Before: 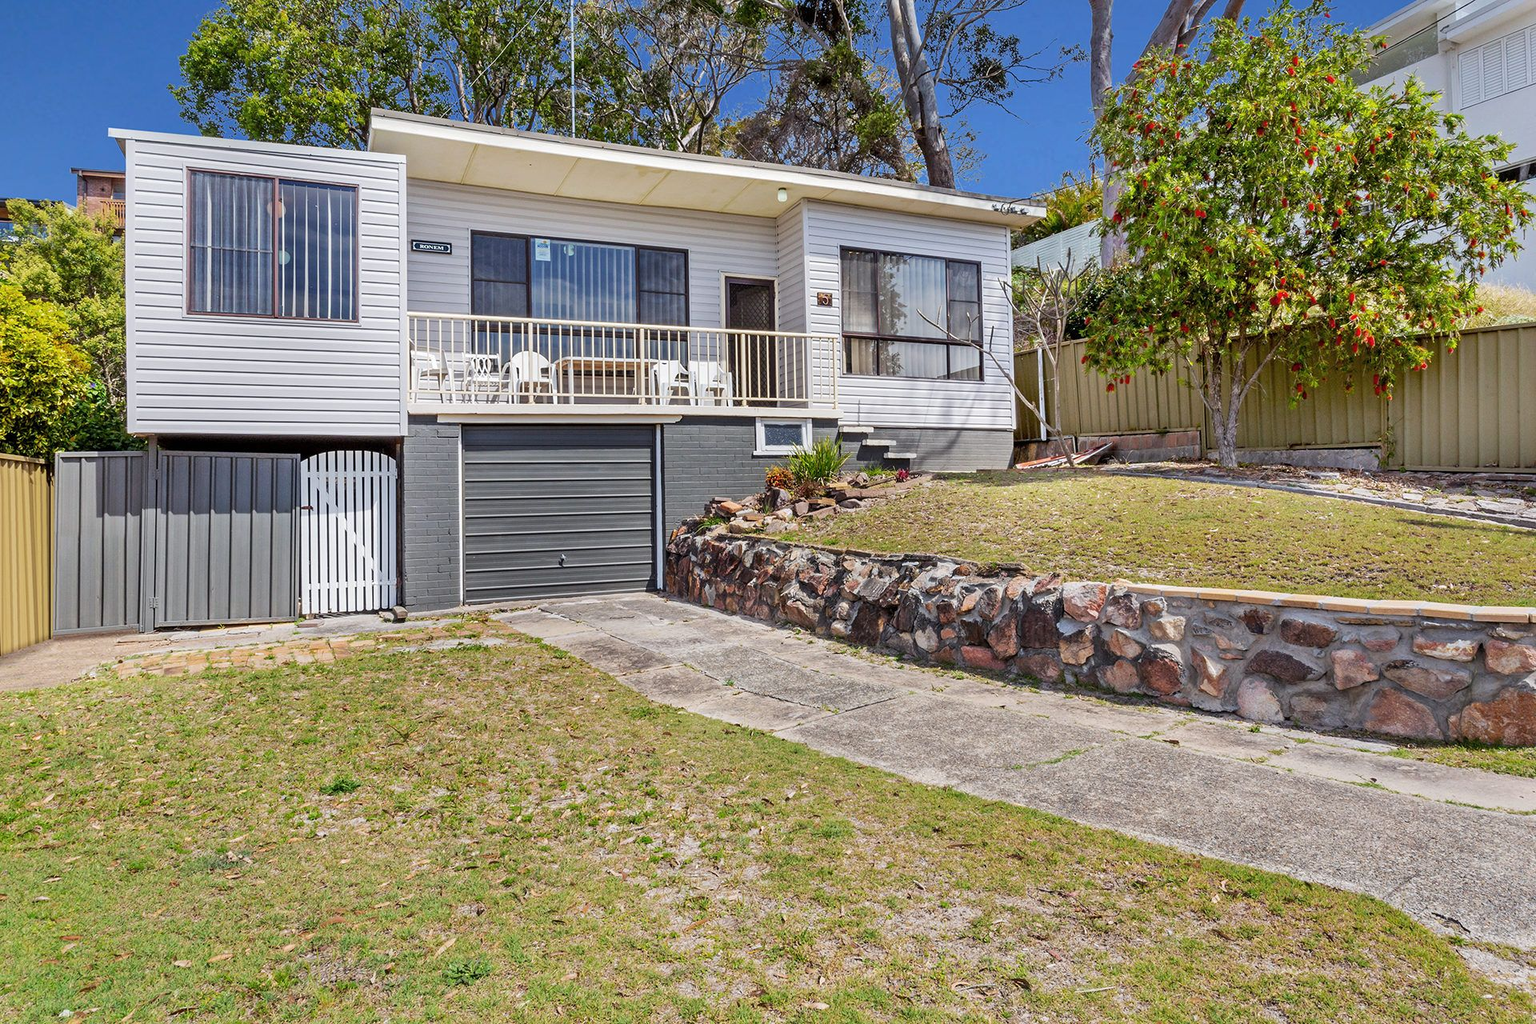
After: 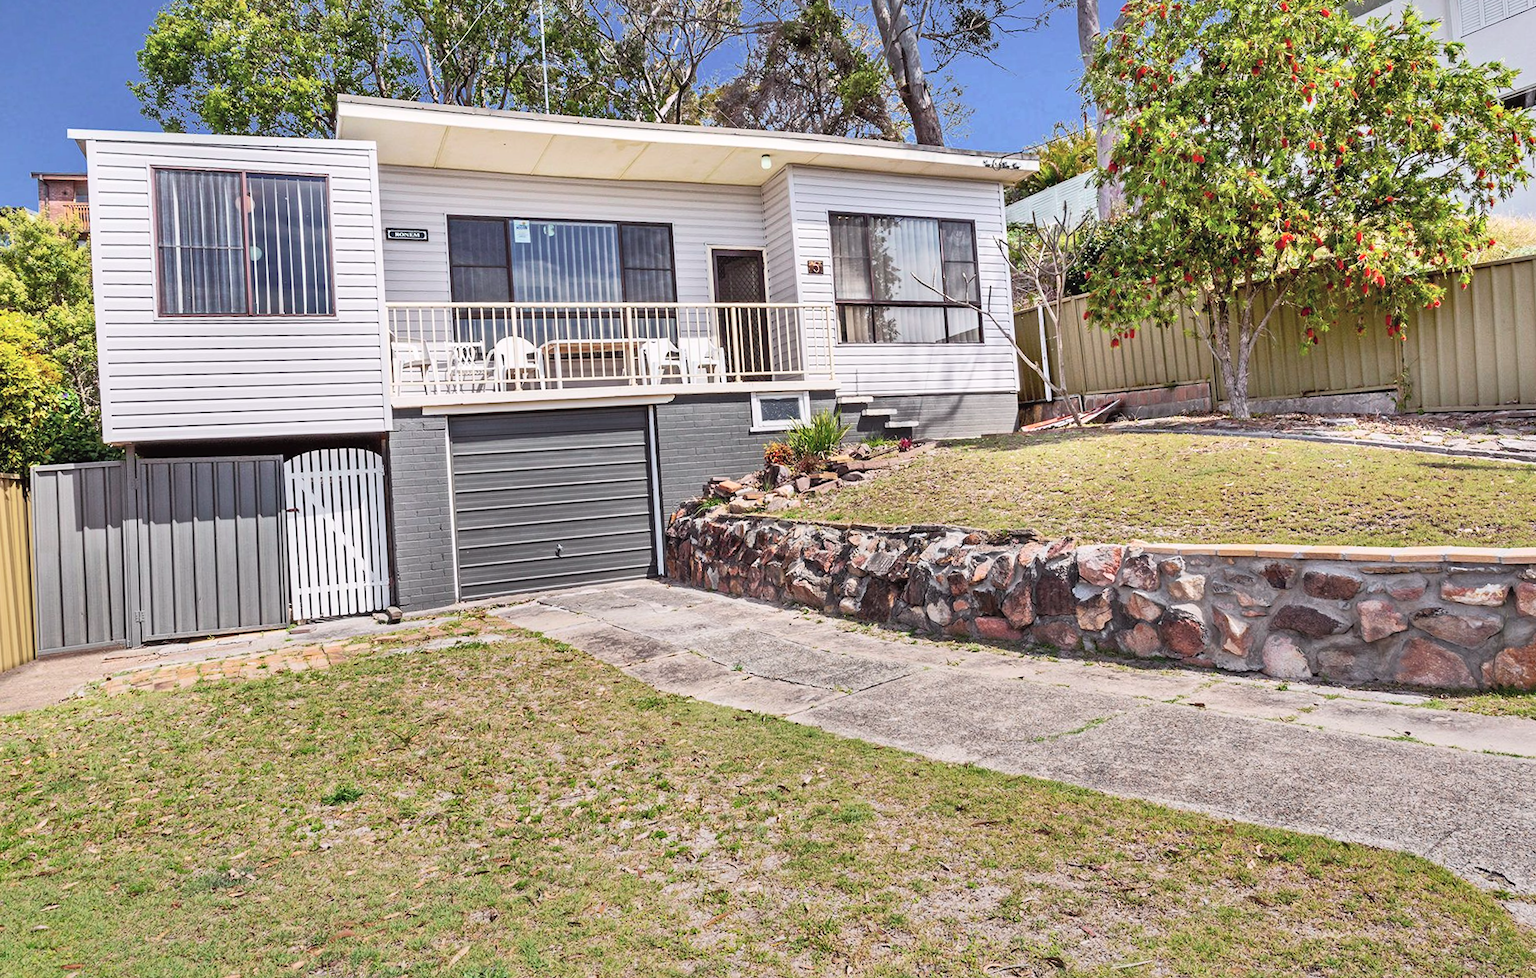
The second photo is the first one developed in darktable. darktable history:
rotate and perspective: rotation -3°, crop left 0.031, crop right 0.968, crop top 0.07, crop bottom 0.93
tone curve: curves: ch0 [(0.003, 0.029) (0.188, 0.252) (0.46, 0.56) (0.608, 0.748) (0.871, 0.955) (1, 1)]; ch1 [(0, 0) (0.35, 0.356) (0.45, 0.453) (0.508, 0.515) (0.618, 0.634) (1, 1)]; ch2 [(0, 0) (0.456, 0.469) (0.5, 0.5) (0.634, 0.625) (1, 1)], color space Lab, independent channels, preserve colors none
shadows and highlights: soften with gaussian
white balance: emerald 1
graduated density: rotation -180°, offset 27.42
